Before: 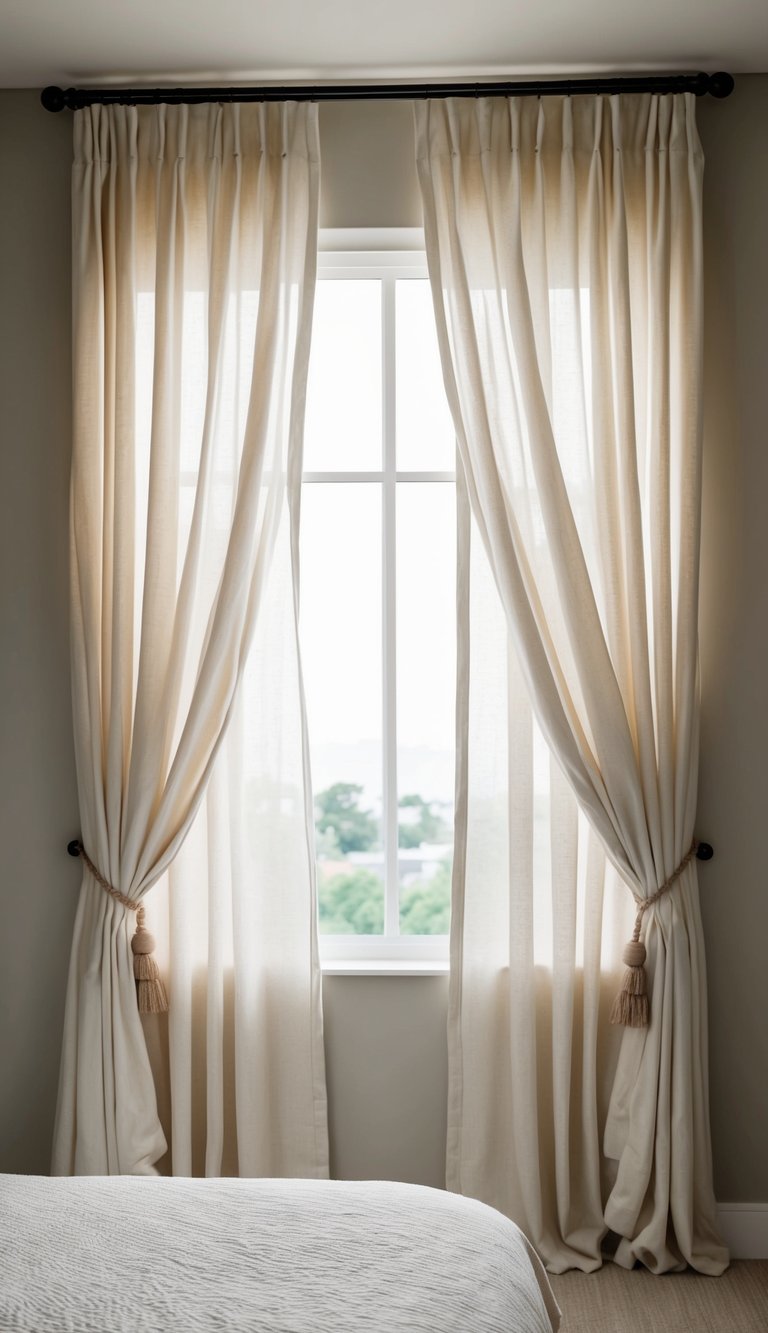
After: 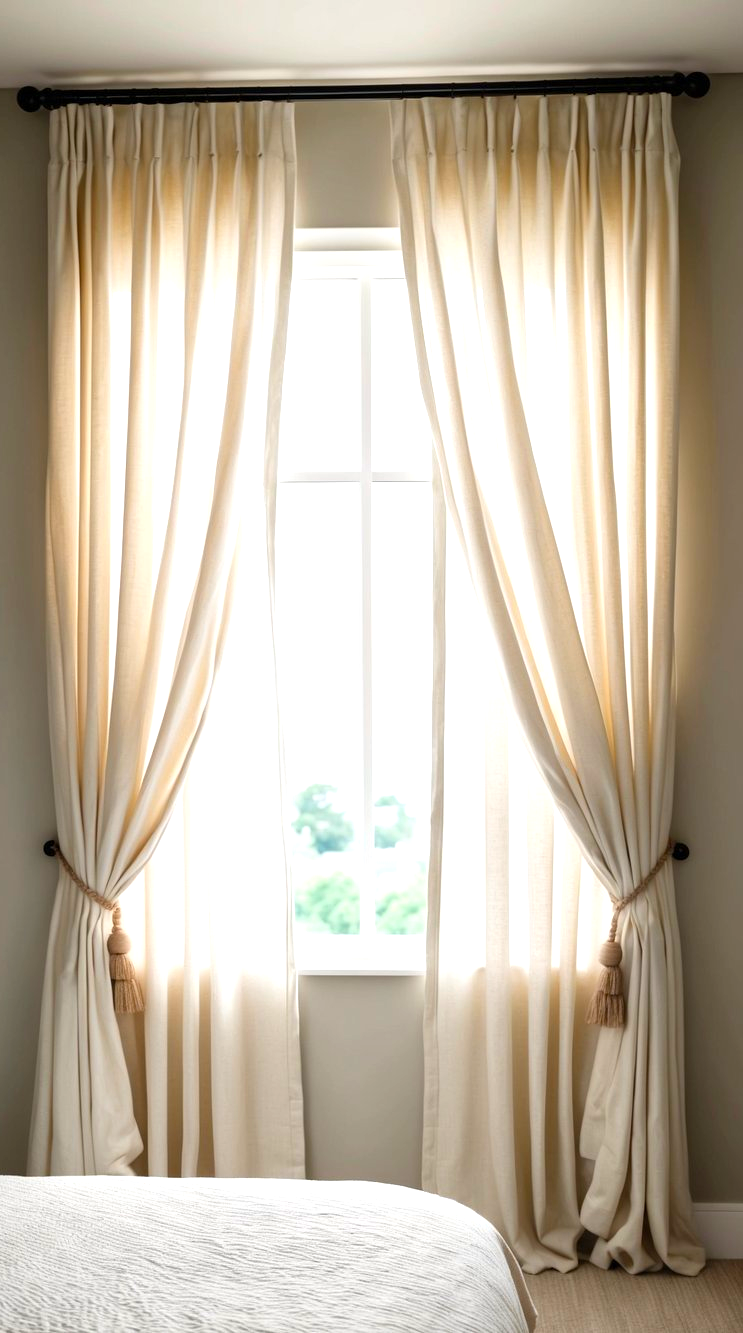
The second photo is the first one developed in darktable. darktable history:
exposure: exposure 0.657 EV, compensate highlight preservation false
crop and rotate: left 3.238%
color balance rgb: perceptual saturation grading › global saturation 20%, global vibrance 20%
